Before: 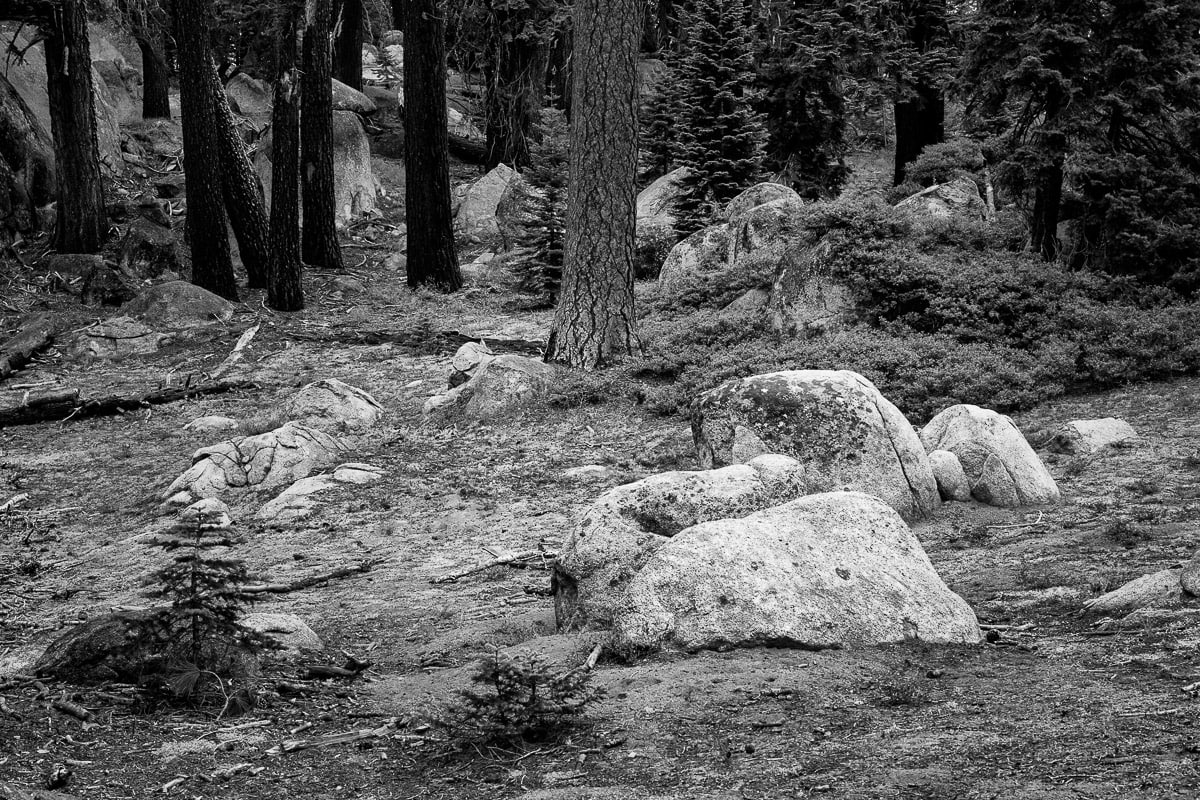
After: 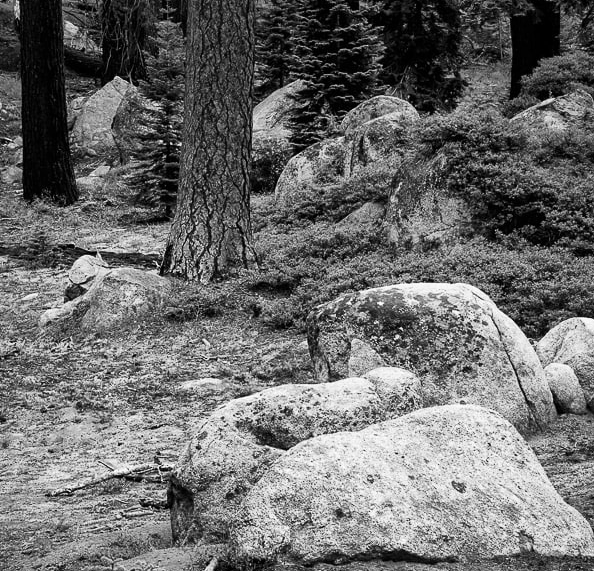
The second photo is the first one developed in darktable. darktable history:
crop: left 32.075%, top 10.976%, right 18.355%, bottom 17.596%
contrast brightness saturation: contrast 0.11, saturation -0.17
